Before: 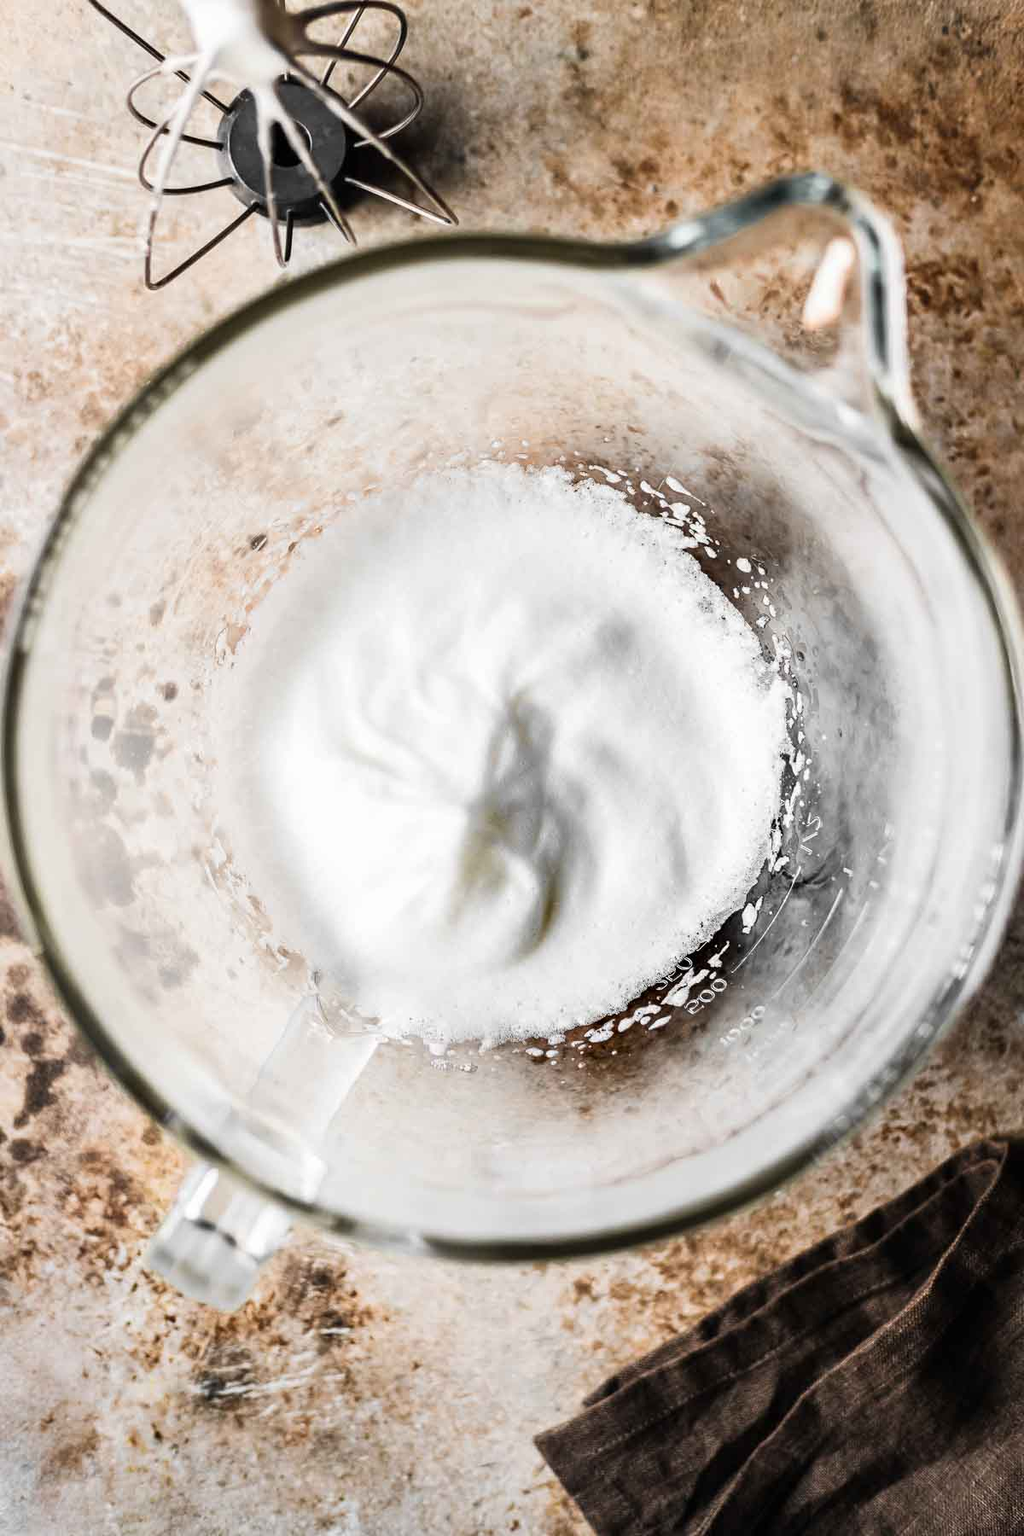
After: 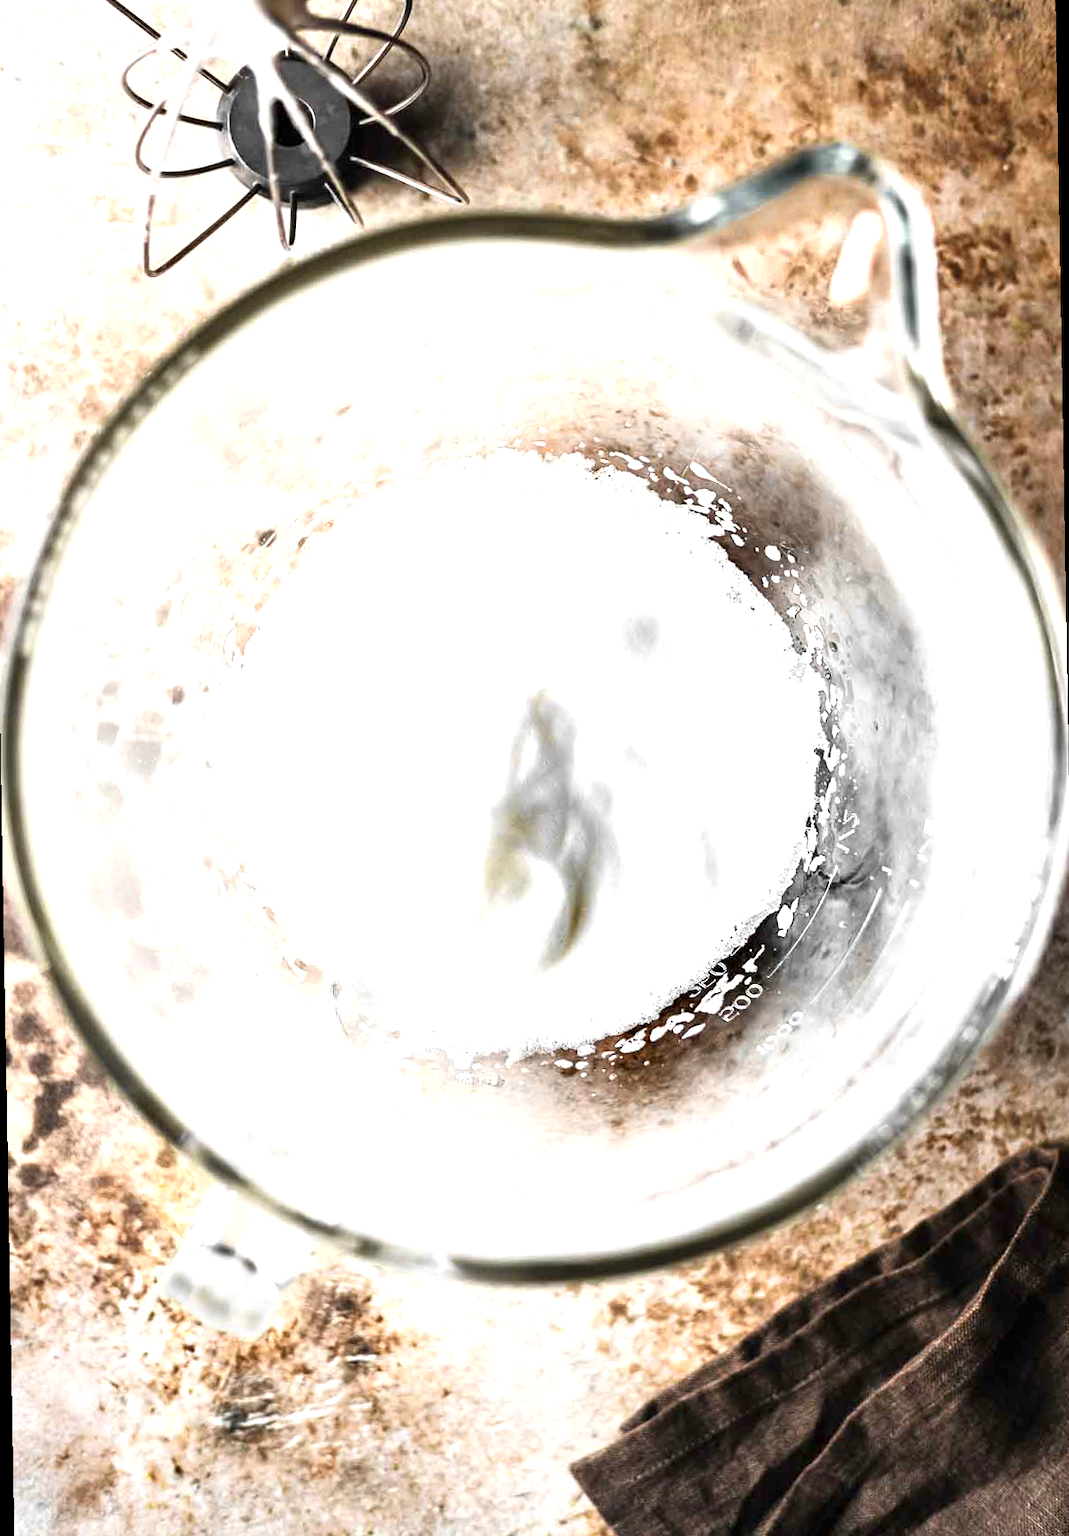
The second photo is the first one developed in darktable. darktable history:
exposure: exposure 0.766 EV, compensate highlight preservation false
rotate and perspective: rotation -1°, crop left 0.011, crop right 0.989, crop top 0.025, crop bottom 0.975
